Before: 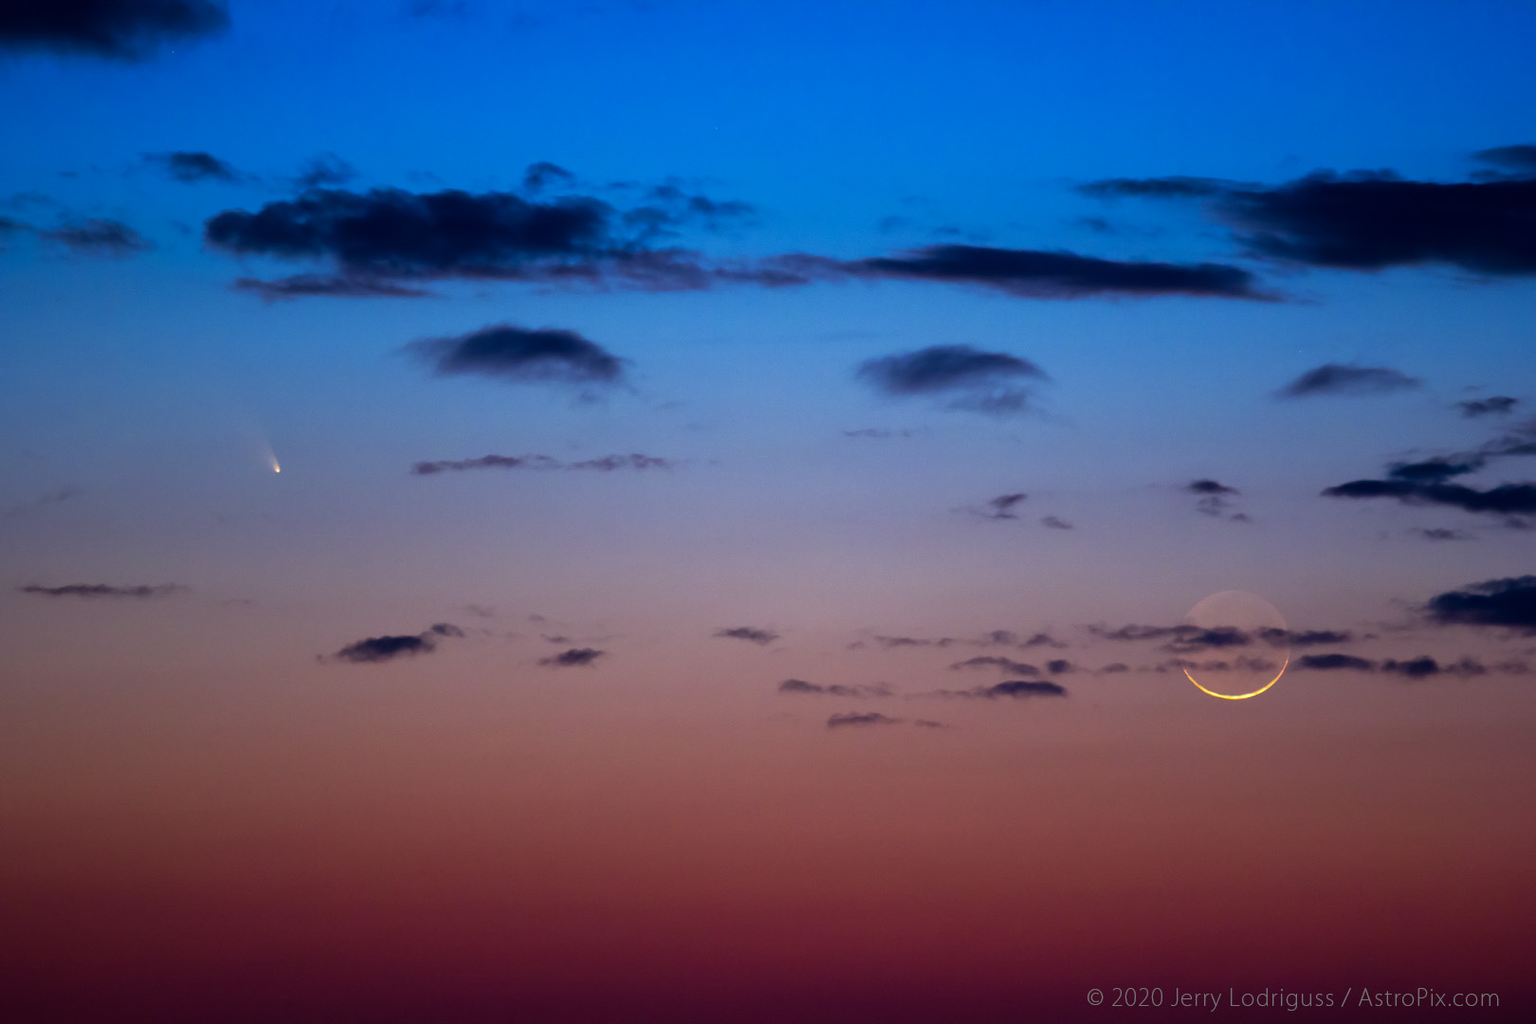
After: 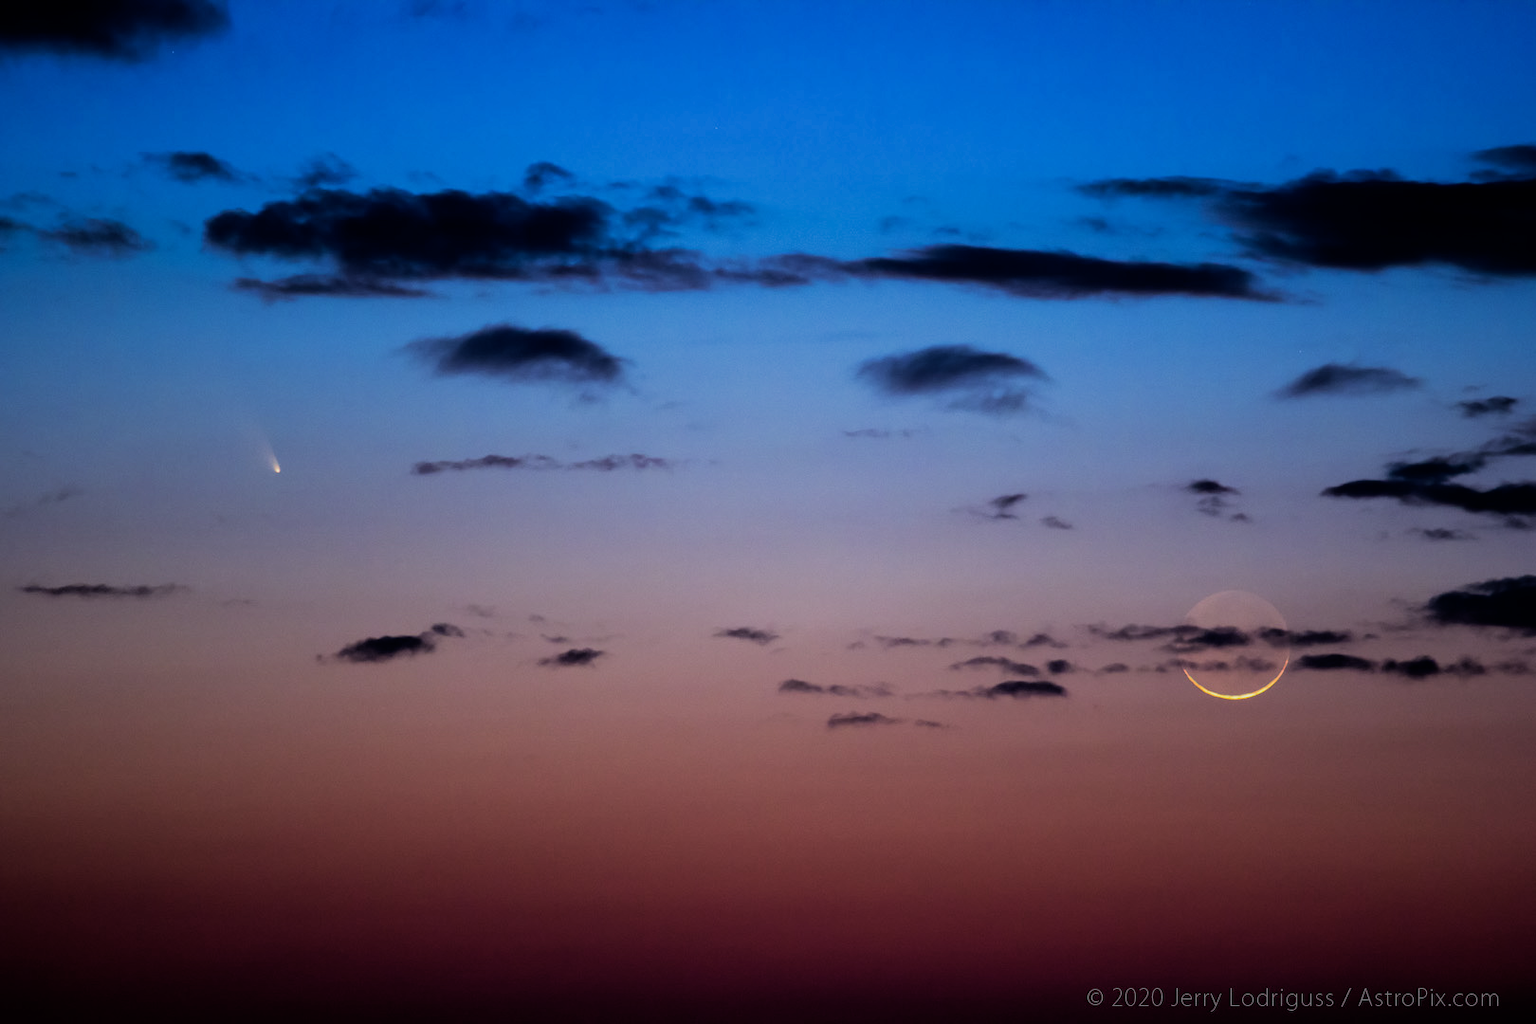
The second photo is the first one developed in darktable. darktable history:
filmic rgb: black relative exposure -5.12 EV, white relative exposure 3.97 EV, threshold -0.29 EV, transition 3.19 EV, structure ↔ texture 99.05%, hardness 2.88, contrast 1.299, highlights saturation mix -31.05%, enable highlight reconstruction true
